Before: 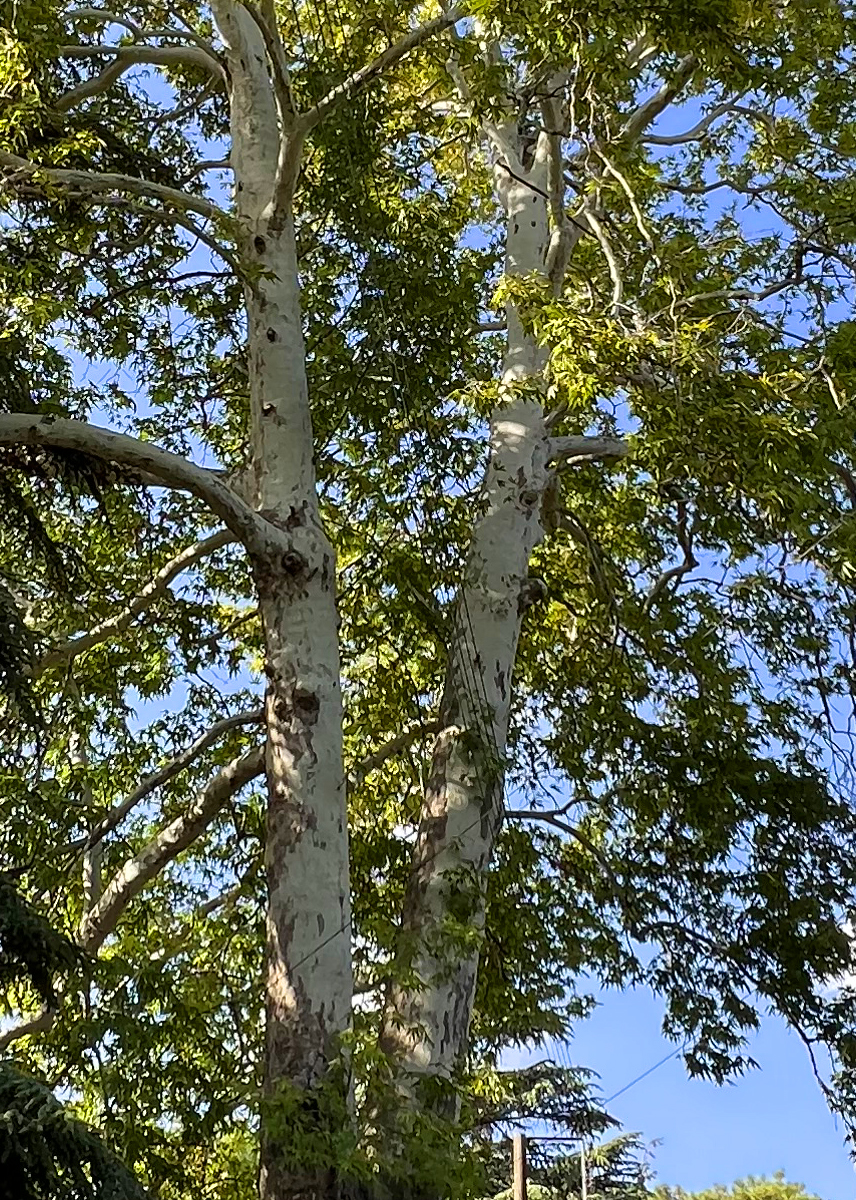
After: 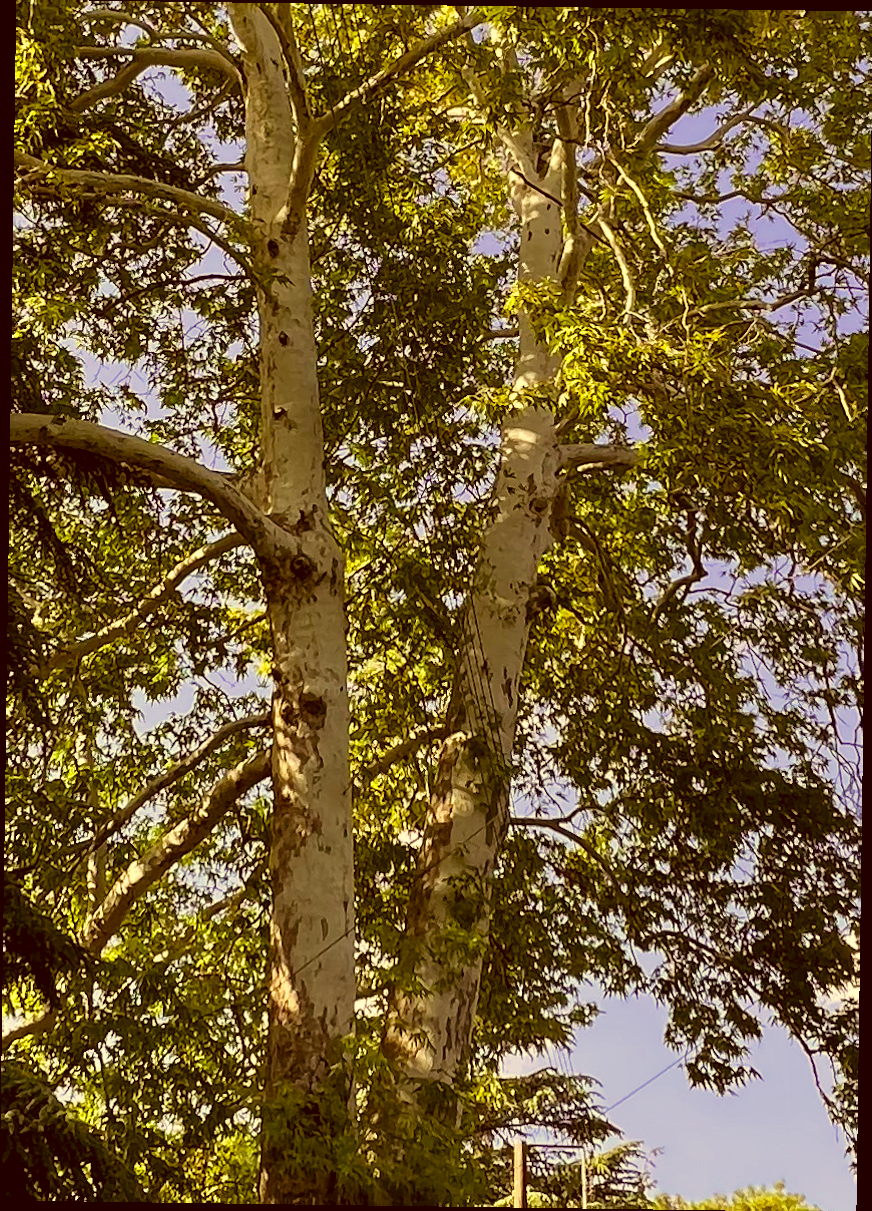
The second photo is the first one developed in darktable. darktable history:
rotate and perspective: rotation 0.8°, automatic cropping off
color balance: lift [1, 0.998, 1.001, 1.002], gamma [1, 1.02, 1, 0.98], gain [1, 1.02, 1.003, 0.98]
color correction: highlights a* 1.12, highlights b* 24.26, shadows a* 15.58, shadows b* 24.26
